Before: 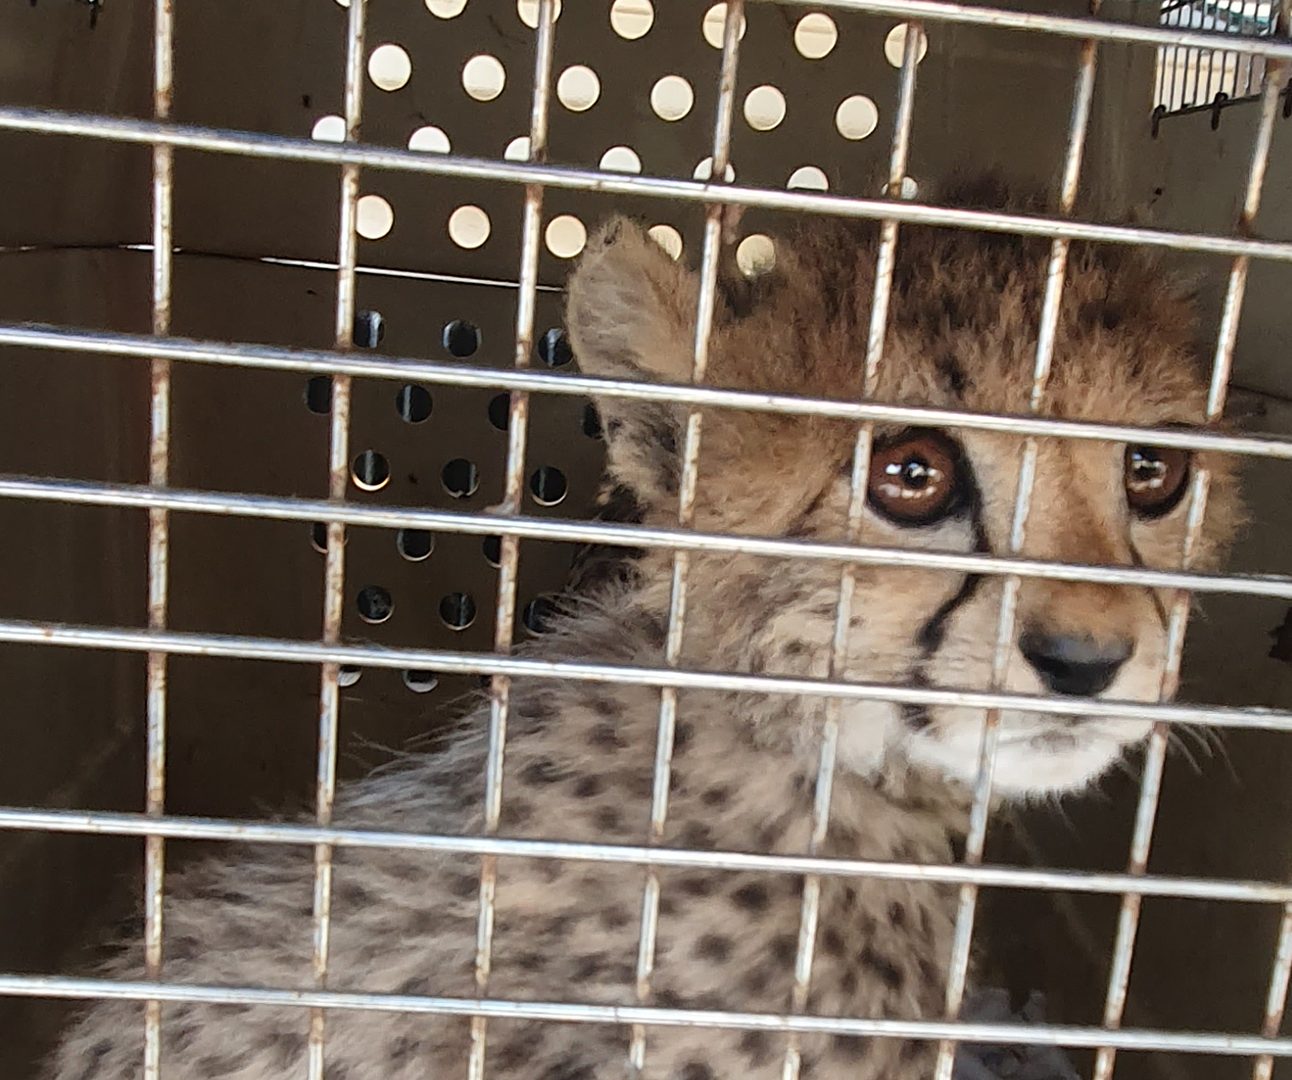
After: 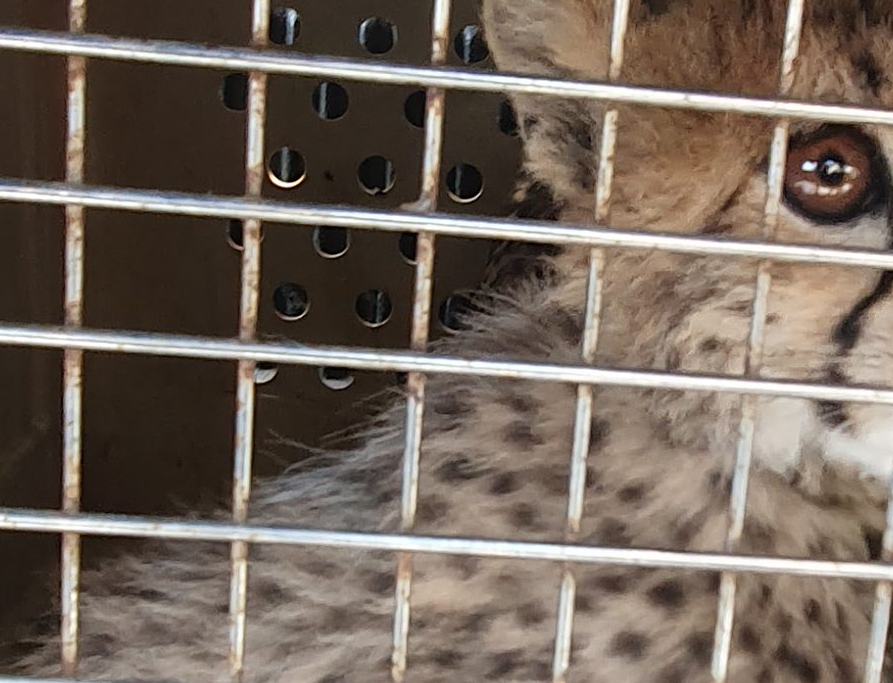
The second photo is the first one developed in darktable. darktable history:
crop: left 6.567%, top 28.081%, right 24.314%, bottom 8.6%
